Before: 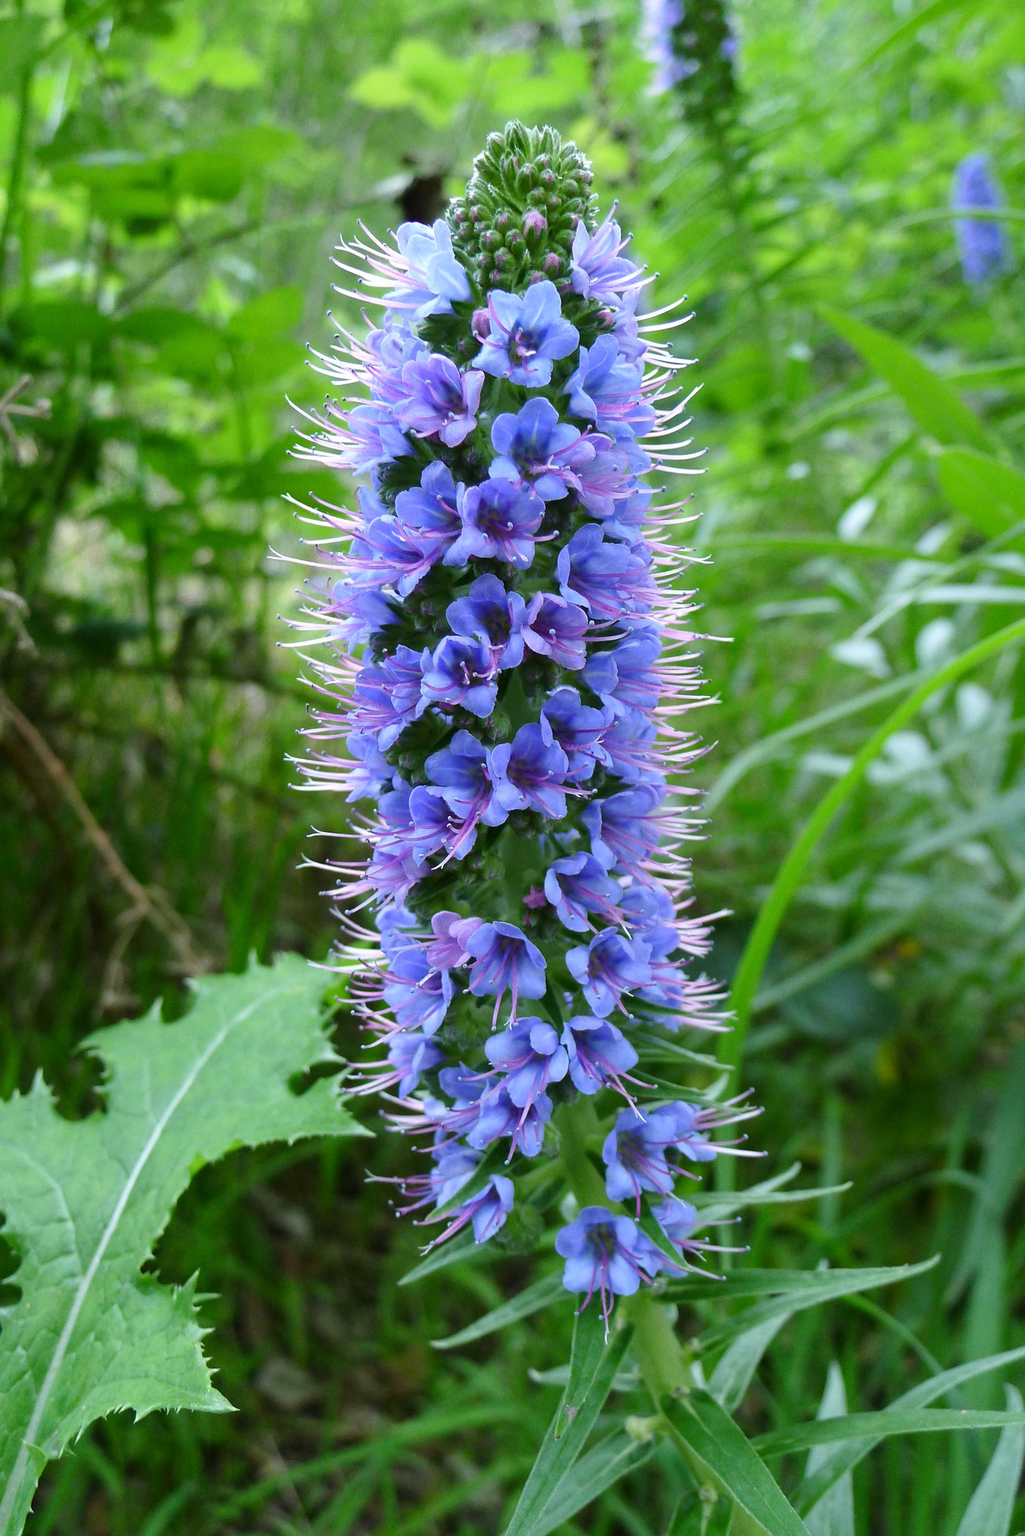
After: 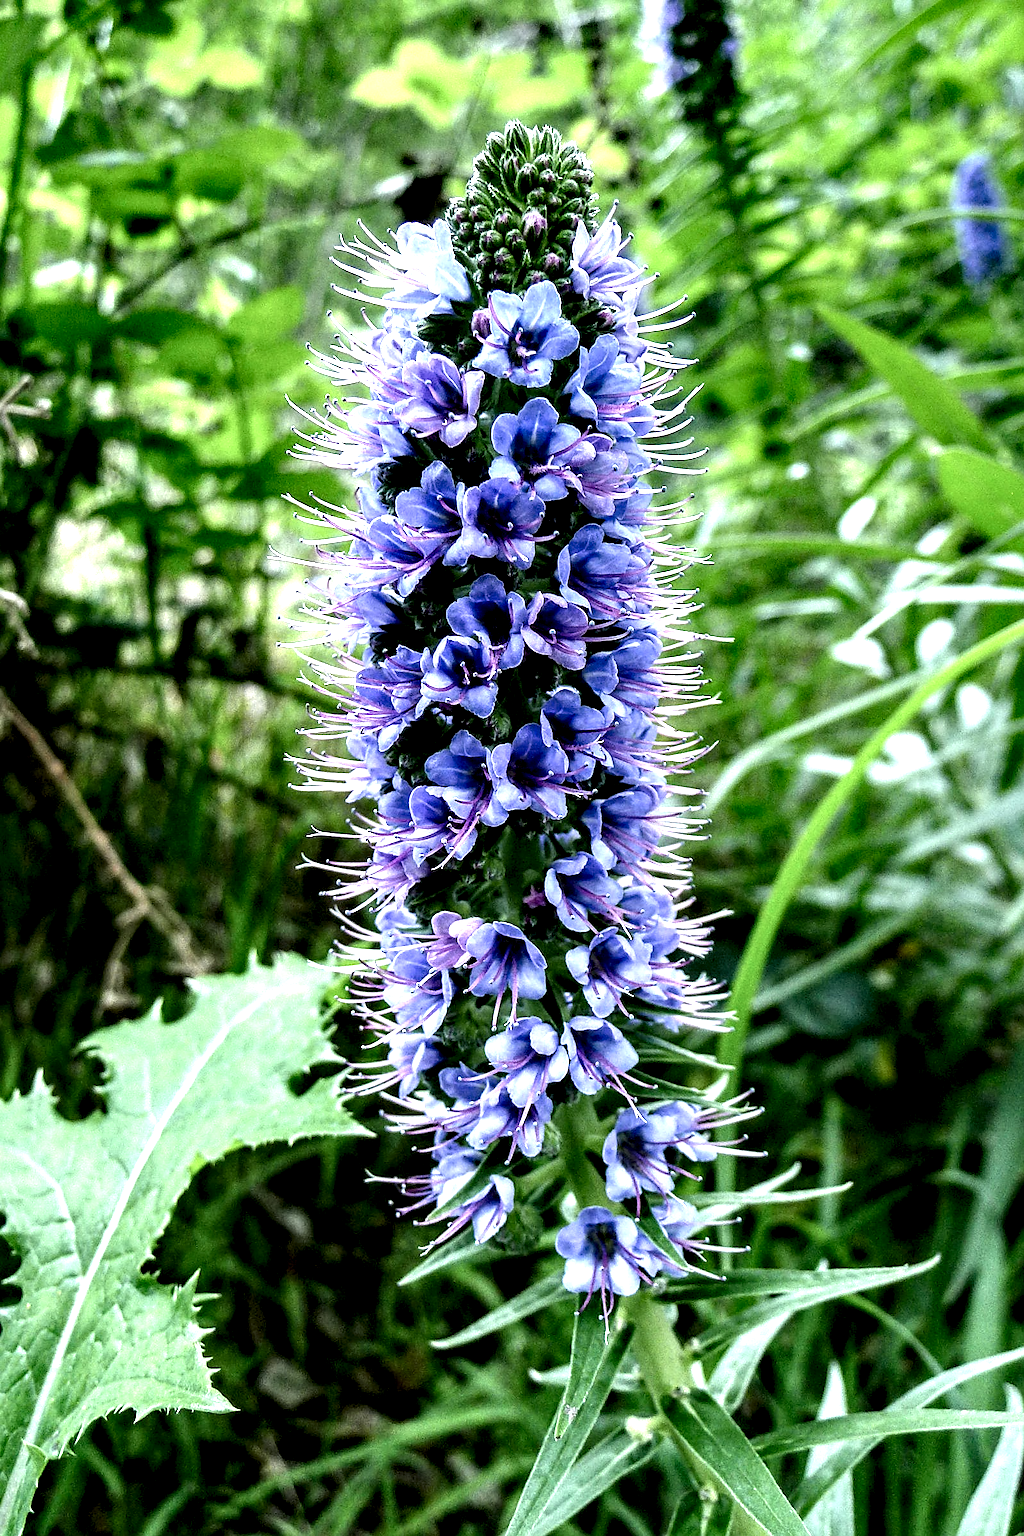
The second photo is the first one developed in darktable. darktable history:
local contrast: highlights 115%, shadows 42%, detail 293%
sharpen: on, module defaults
